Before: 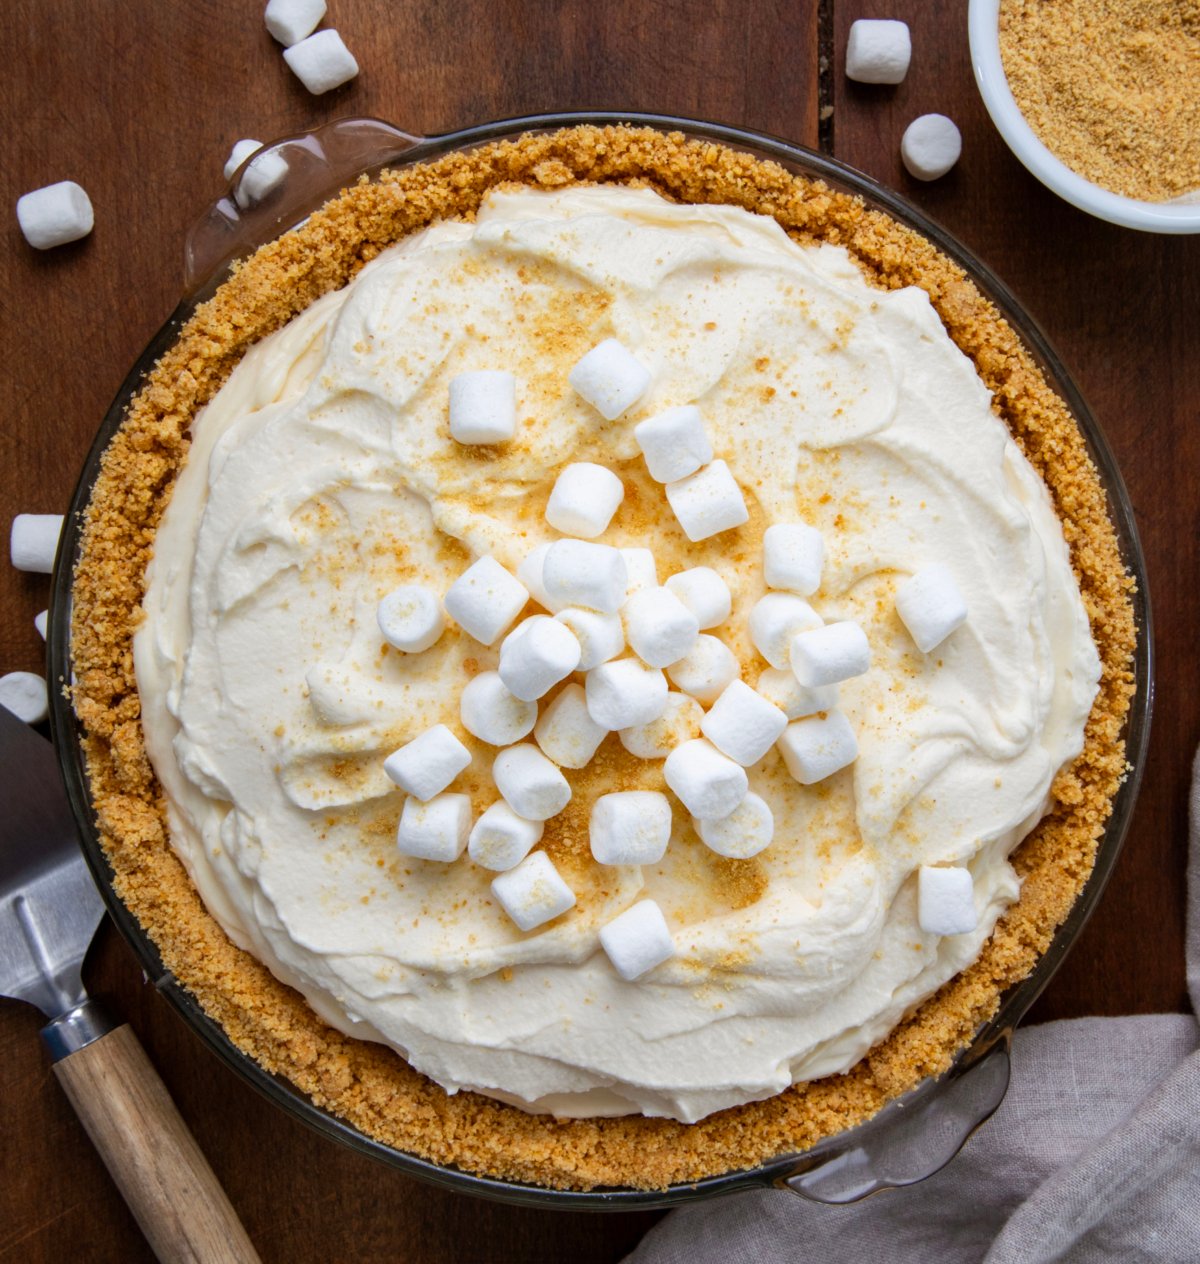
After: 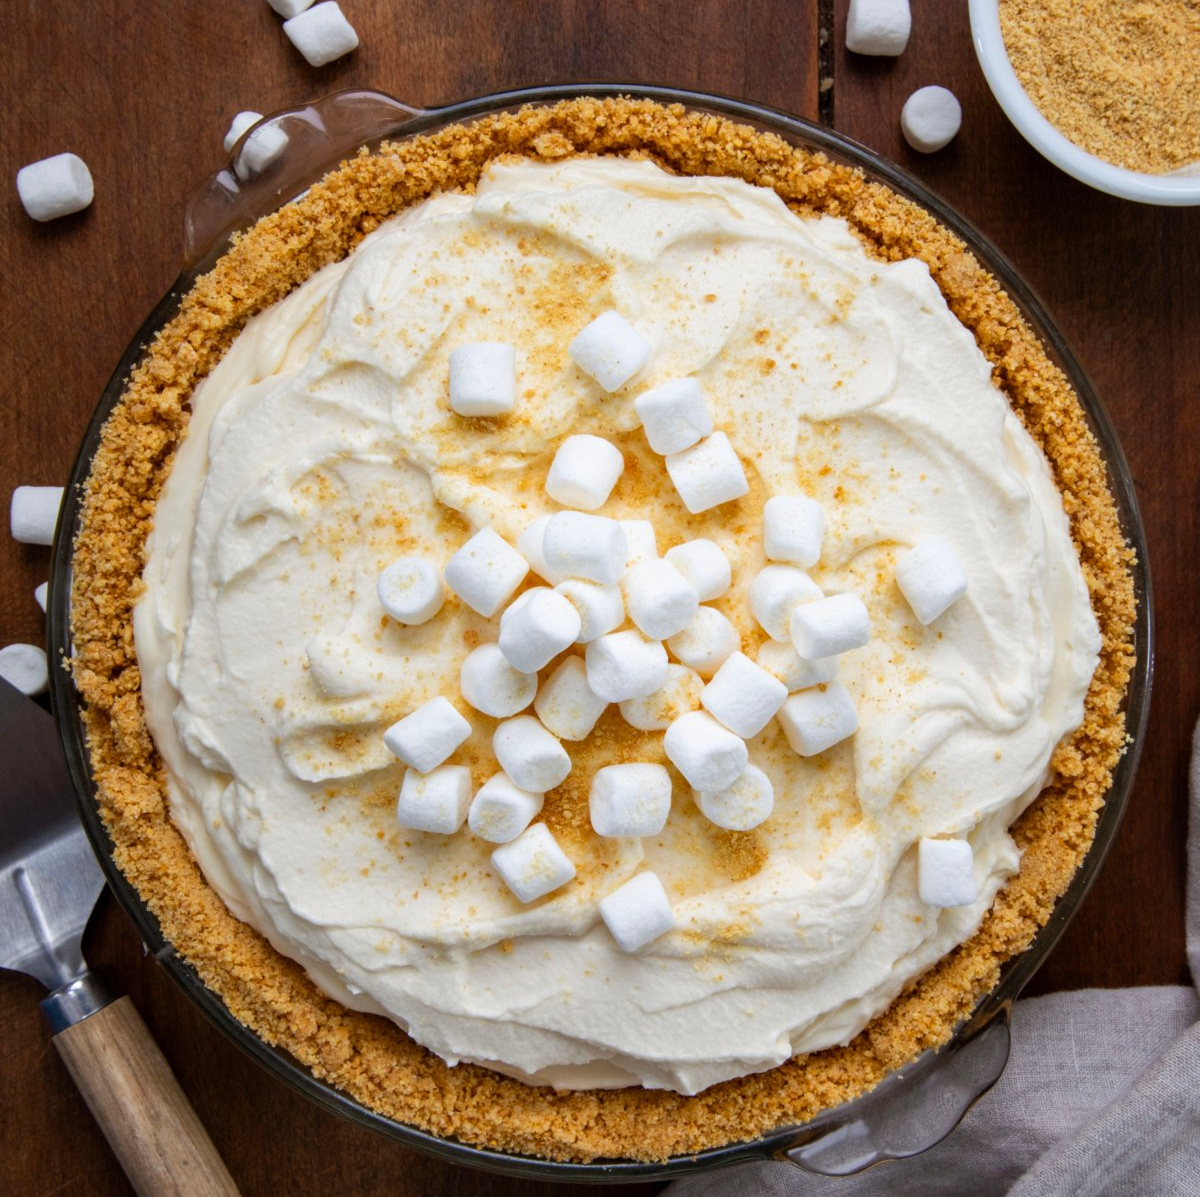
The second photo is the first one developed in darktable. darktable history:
crop and rotate: top 2.233%, bottom 3.056%
